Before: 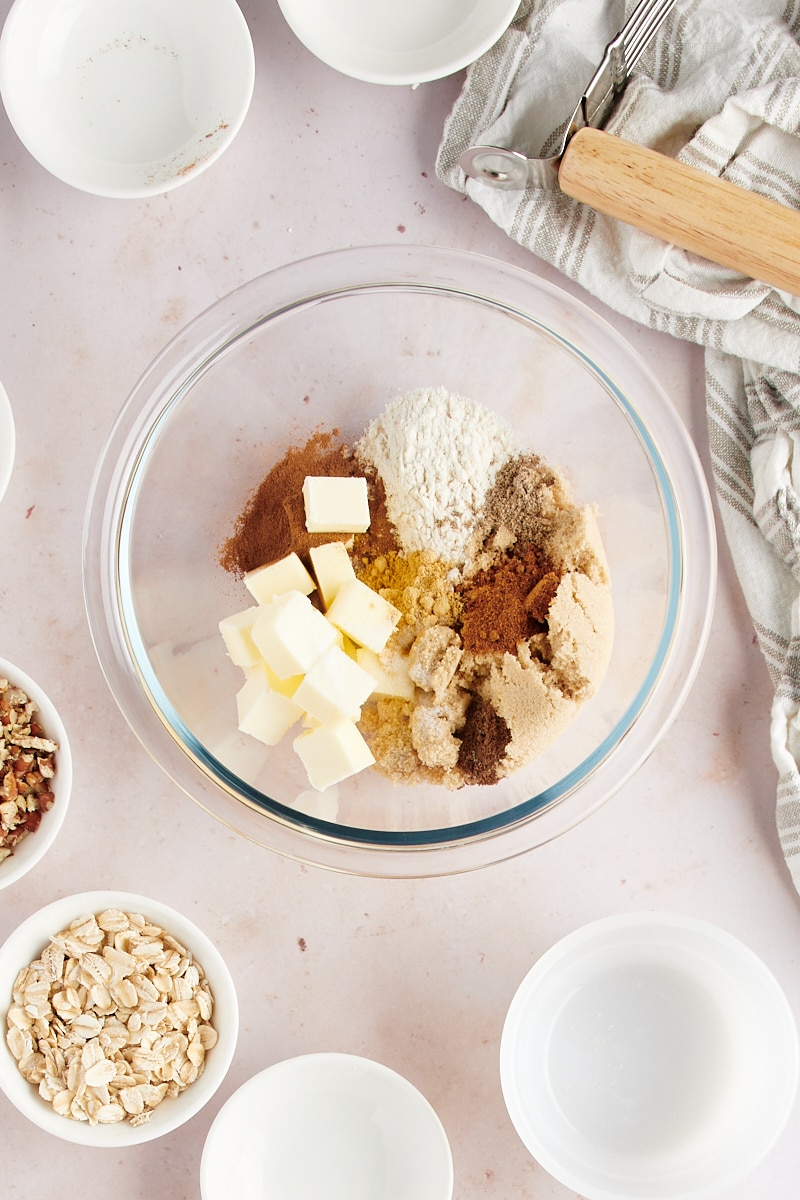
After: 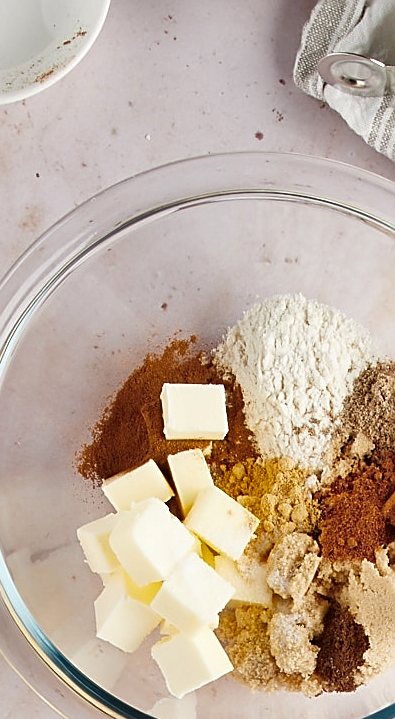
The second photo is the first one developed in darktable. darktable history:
shadows and highlights: low approximation 0.01, soften with gaussian
crop: left 17.86%, top 7.794%, right 32.673%, bottom 32.252%
sharpen: on, module defaults
